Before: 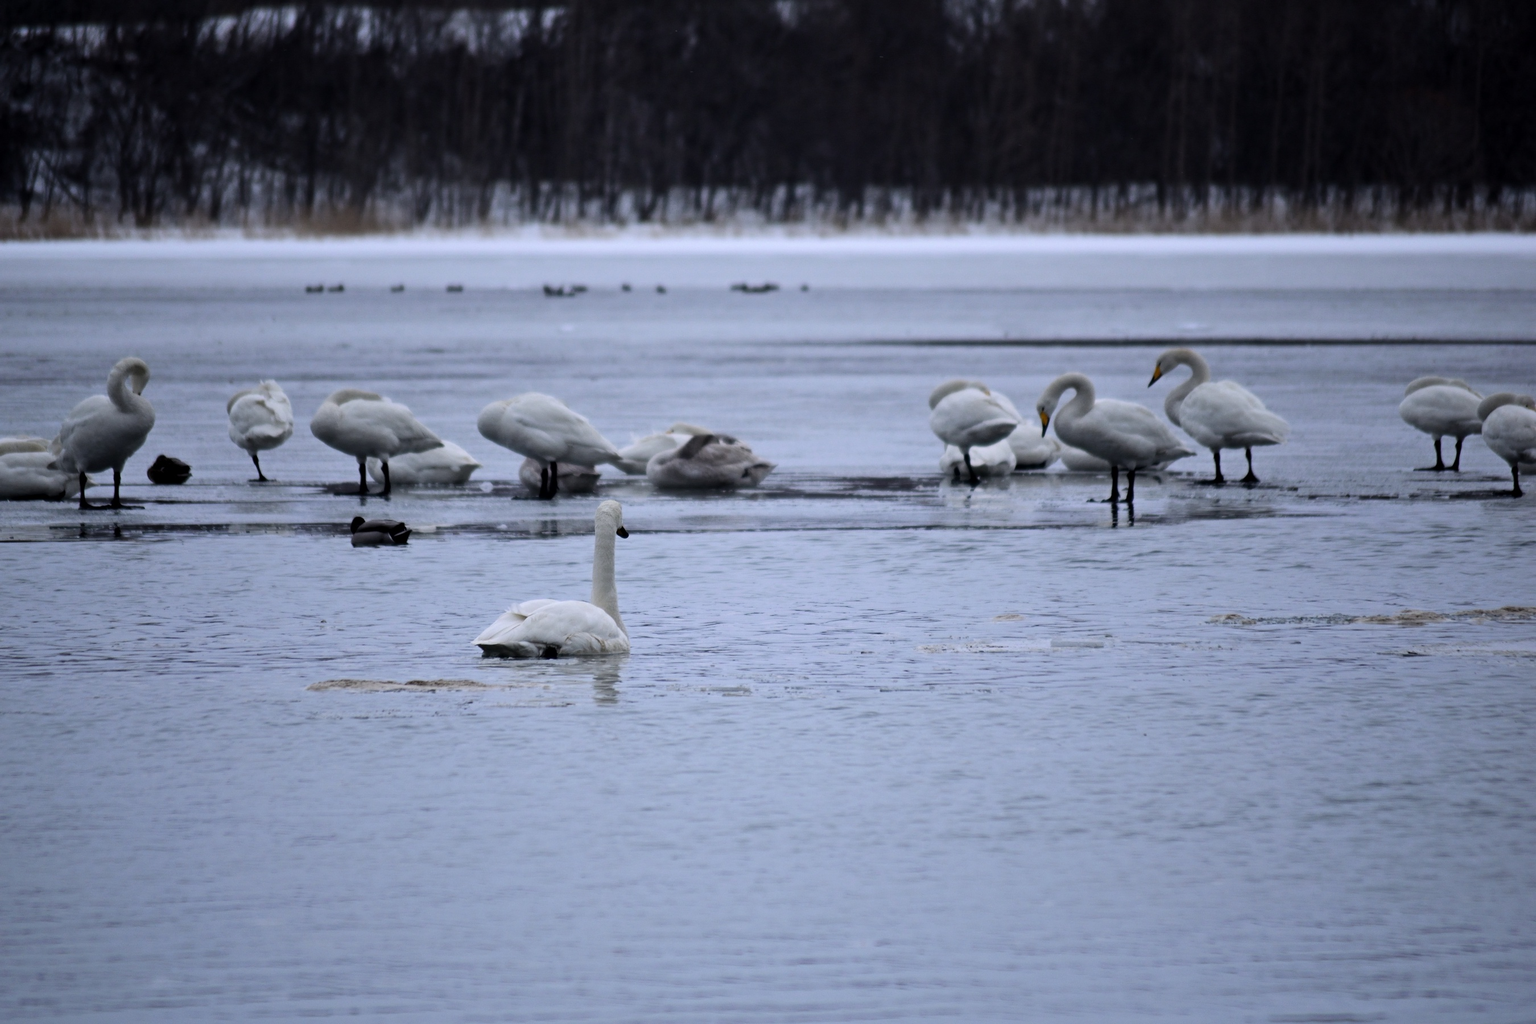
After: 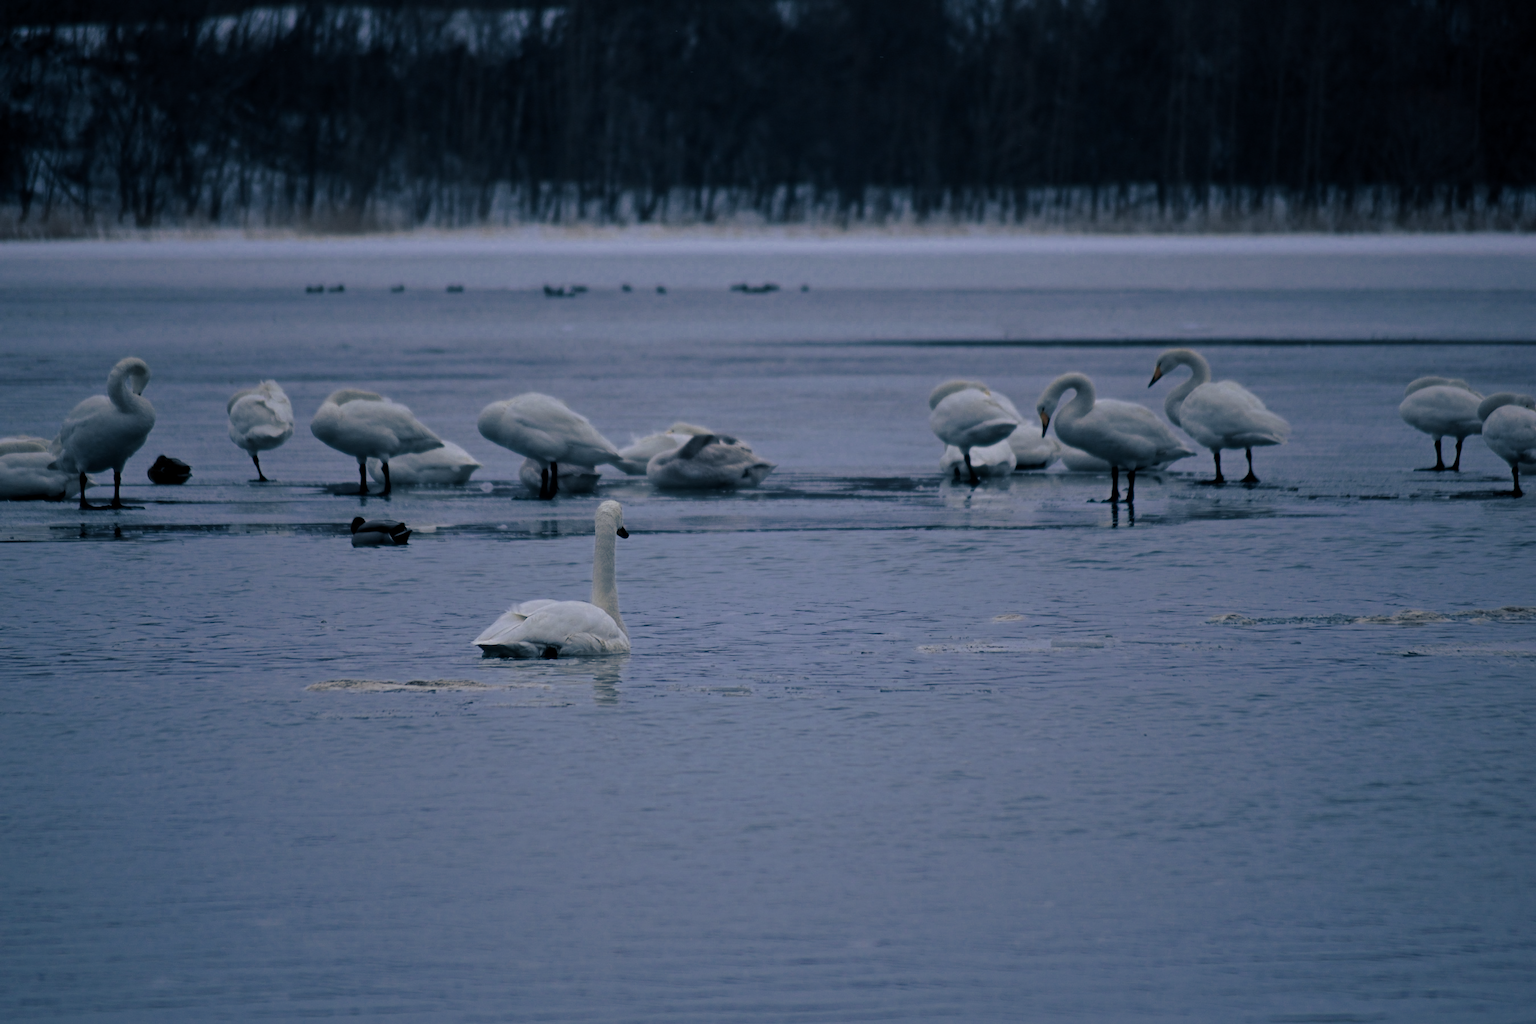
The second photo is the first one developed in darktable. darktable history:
split-toning: shadows › hue 216°, shadows › saturation 1, highlights › hue 57.6°, balance -33.4
tone curve: curves: ch0 [(0, 0) (0.8, 0.757) (1, 1)], color space Lab, linked channels, preserve colors none
color zones: curves: ch0 [(0, 0.497) (0.143, 0.5) (0.286, 0.5) (0.429, 0.483) (0.571, 0.116) (0.714, -0.006) (0.857, 0.28) (1, 0.497)]
